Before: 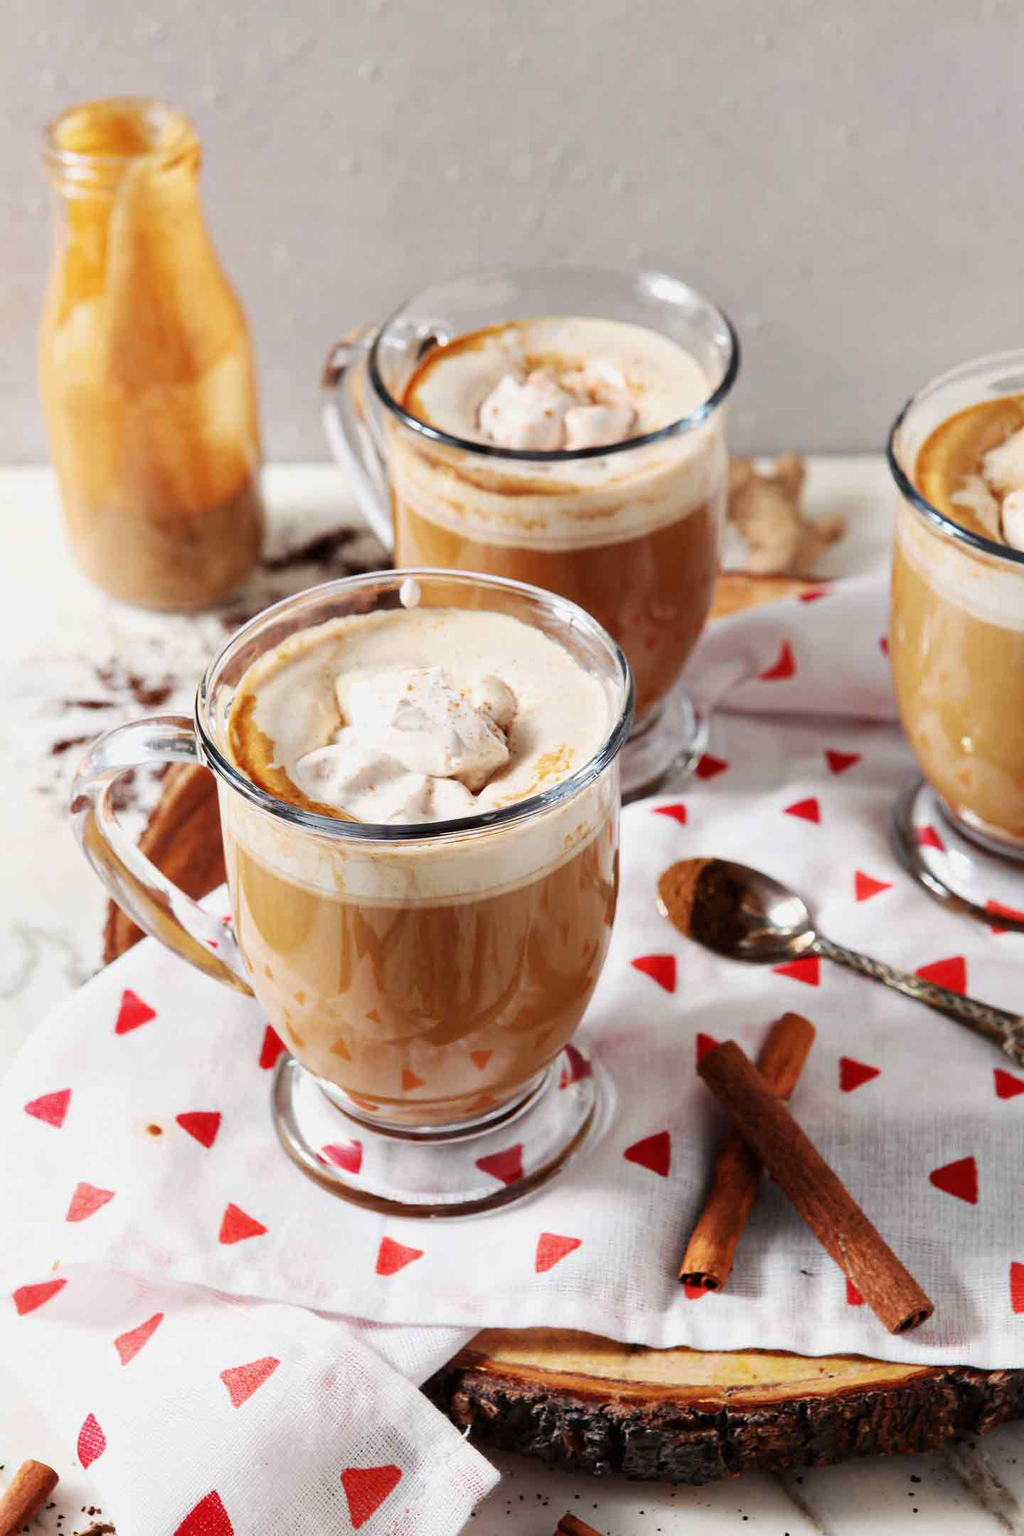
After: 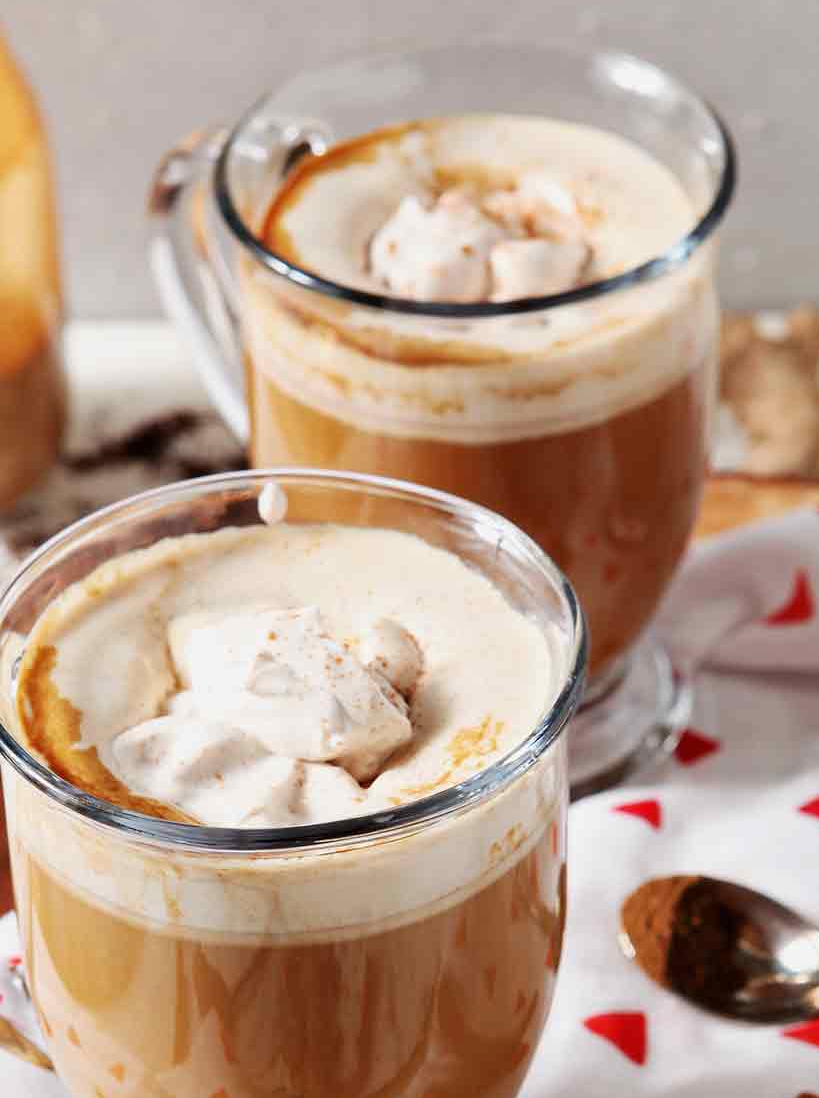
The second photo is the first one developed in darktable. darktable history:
crop: left 21.153%, top 15.36%, right 21.946%, bottom 33.784%
exposure: black level correction 0.001, compensate highlight preservation false
